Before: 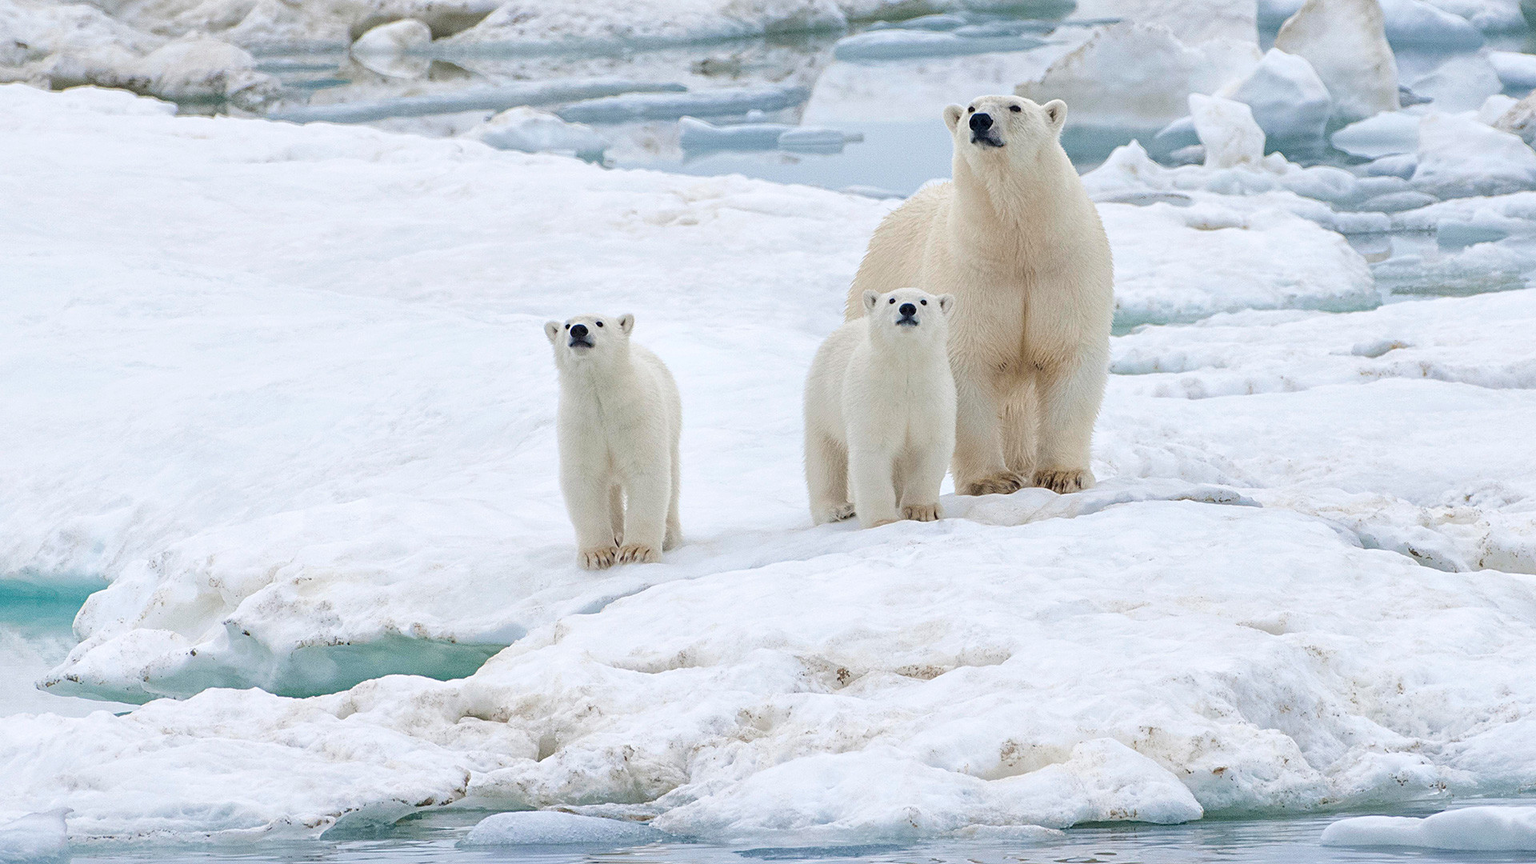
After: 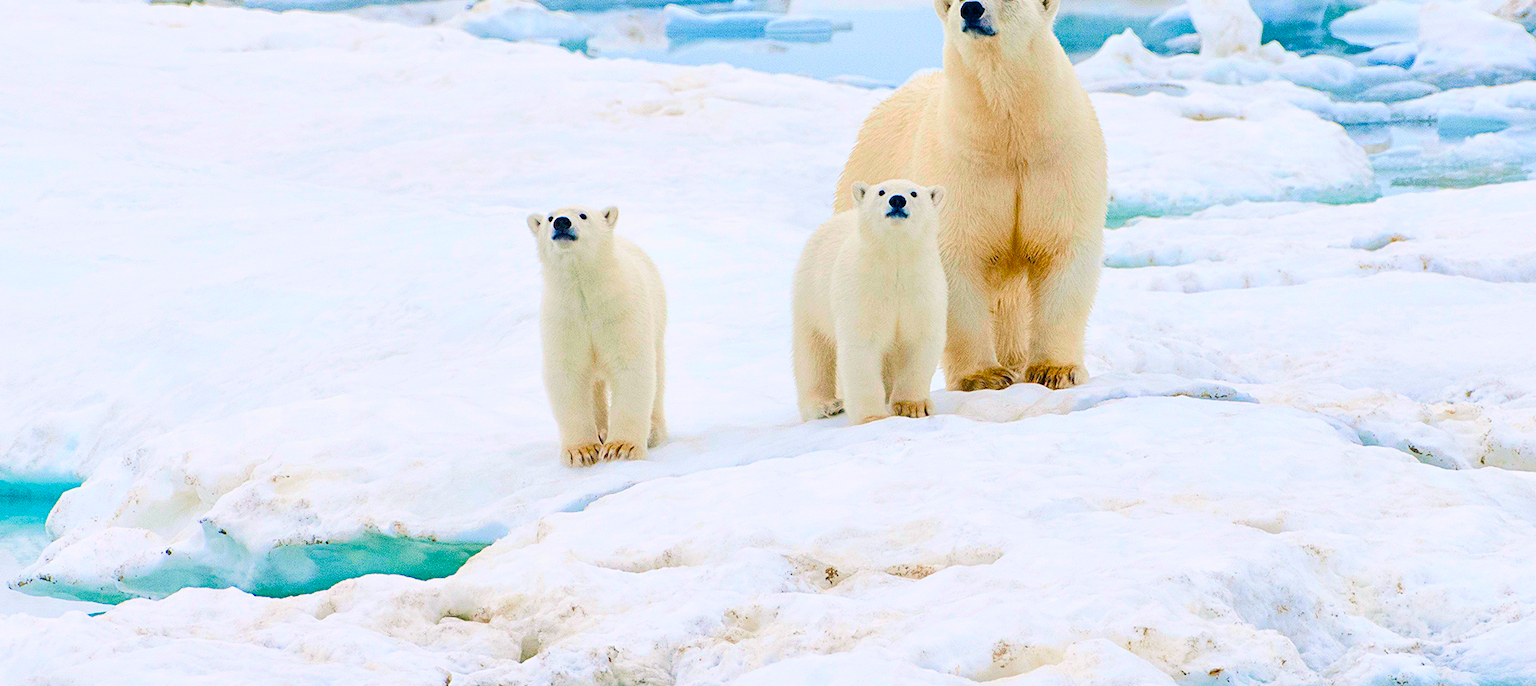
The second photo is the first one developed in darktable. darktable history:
tone equalizer: edges refinement/feathering 500, mask exposure compensation -1.57 EV, preserve details guided filter
contrast brightness saturation: contrast 0.202, brightness 0.203, saturation 0.79
color balance rgb: shadows lift › luminance -7.645%, shadows lift › chroma 2.12%, shadows lift › hue 201.58°, highlights gain › chroma 1.016%, highlights gain › hue 70.45°, perceptual saturation grading › global saturation 40.524%, perceptual saturation grading › highlights -25.07%, perceptual saturation grading › mid-tones 35.018%, perceptual saturation grading › shadows 35.973%, saturation formula JzAzBz (2021)
crop and rotate: left 1.831%, top 12.977%, right 0.143%, bottom 9.076%
exposure: exposure -0.154 EV, compensate exposure bias true, compensate highlight preservation false
